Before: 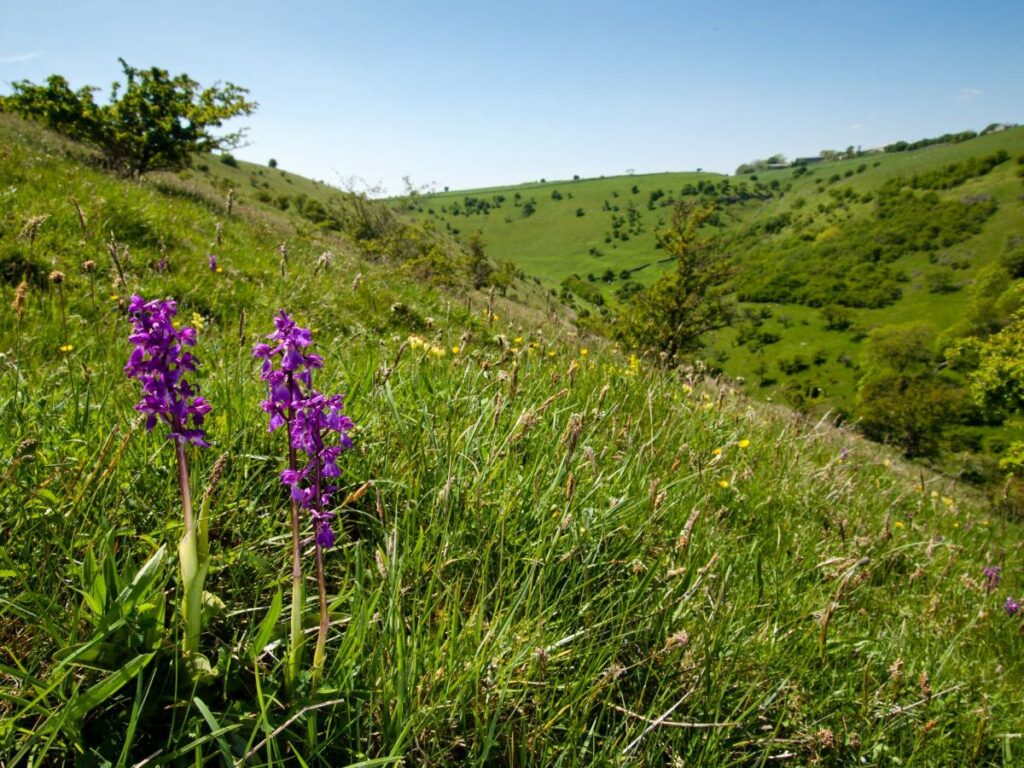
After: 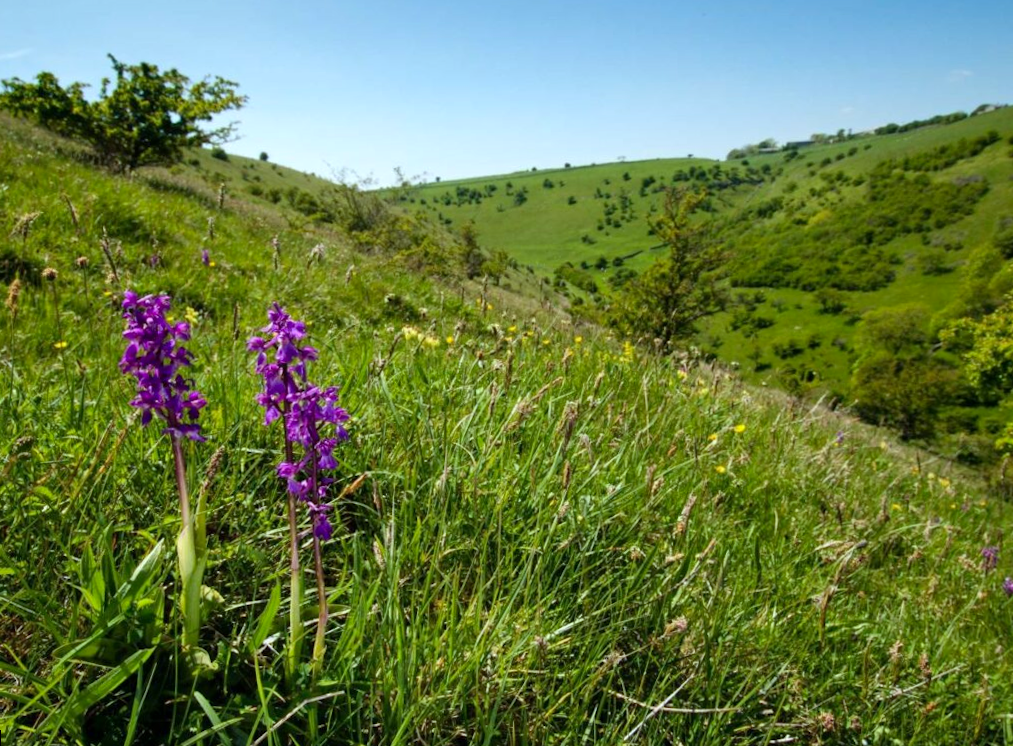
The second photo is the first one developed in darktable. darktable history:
rotate and perspective: rotation -1°, crop left 0.011, crop right 0.989, crop top 0.025, crop bottom 0.975
color calibration: output R [1.003, 0.027, -0.041, 0], output G [-0.018, 1.043, -0.038, 0], output B [0.071, -0.086, 1.017, 0], illuminant as shot in camera, x 0.359, y 0.362, temperature 4570.54 K
